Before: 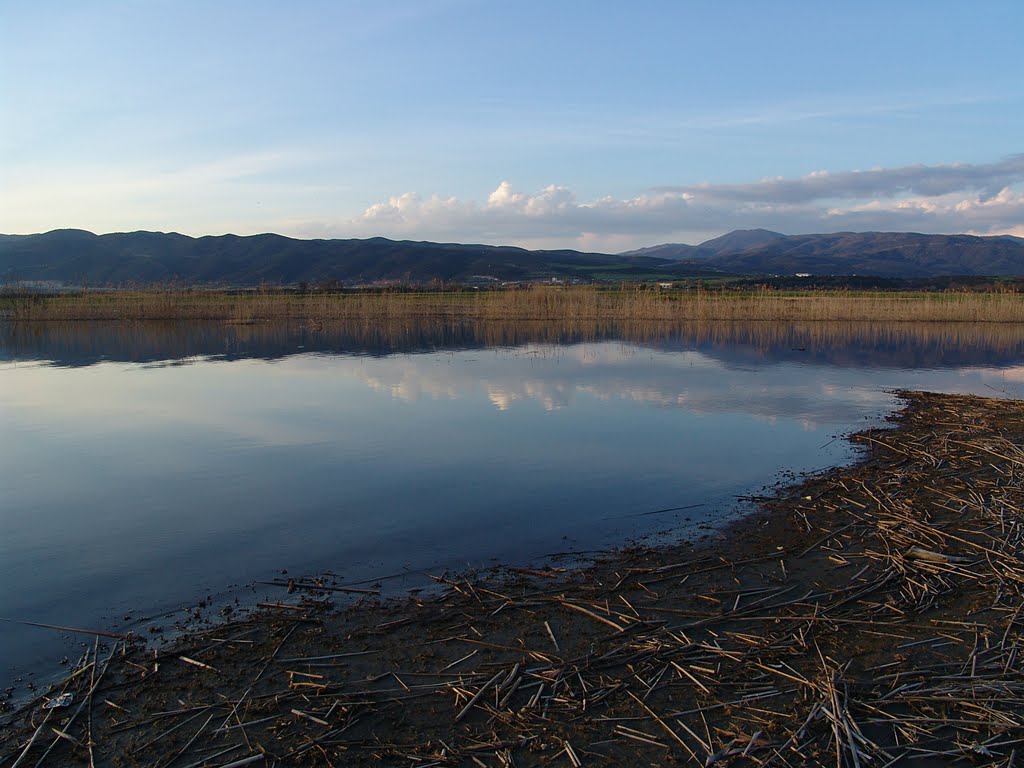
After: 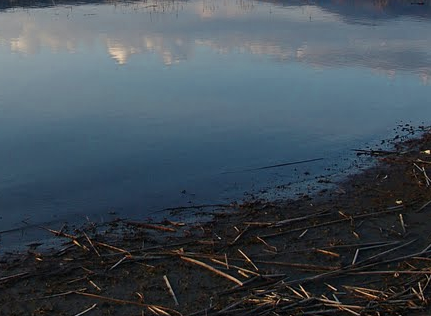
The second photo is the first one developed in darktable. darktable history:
color zones: curves: ch0 [(0.018, 0.548) (0.197, 0.654) (0.425, 0.447) (0.605, 0.658) (0.732, 0.579)]; ch1 [(0.105, 0.531) (0.224, 0.531) (0.386, 0.39) (0.618, 0.456) (0.732, 0.456) (0.956, 0.421)]; ch2 [(0.039, 0.583) (0.215, 0.465) (0.399, 0.544) (0.465, 0.548) (0.614, 0.447) (0.724, 0.43) (0.882, 0.623) (0.956, 0.632)]
tone equalizer: on, module defaults
crop: left 37.22%, top 45.174%, right 20.596%, bottom 13.618%
